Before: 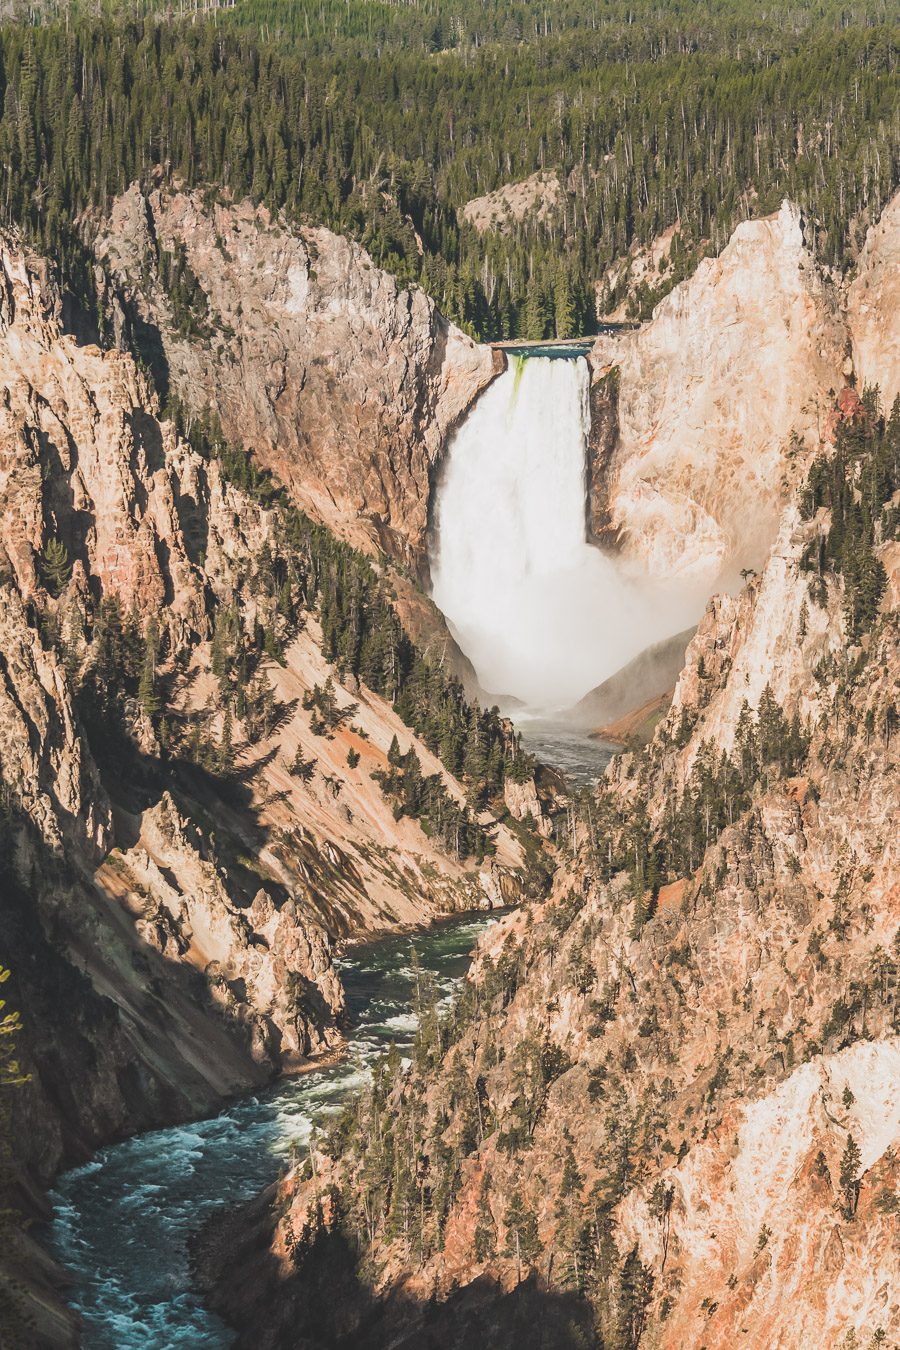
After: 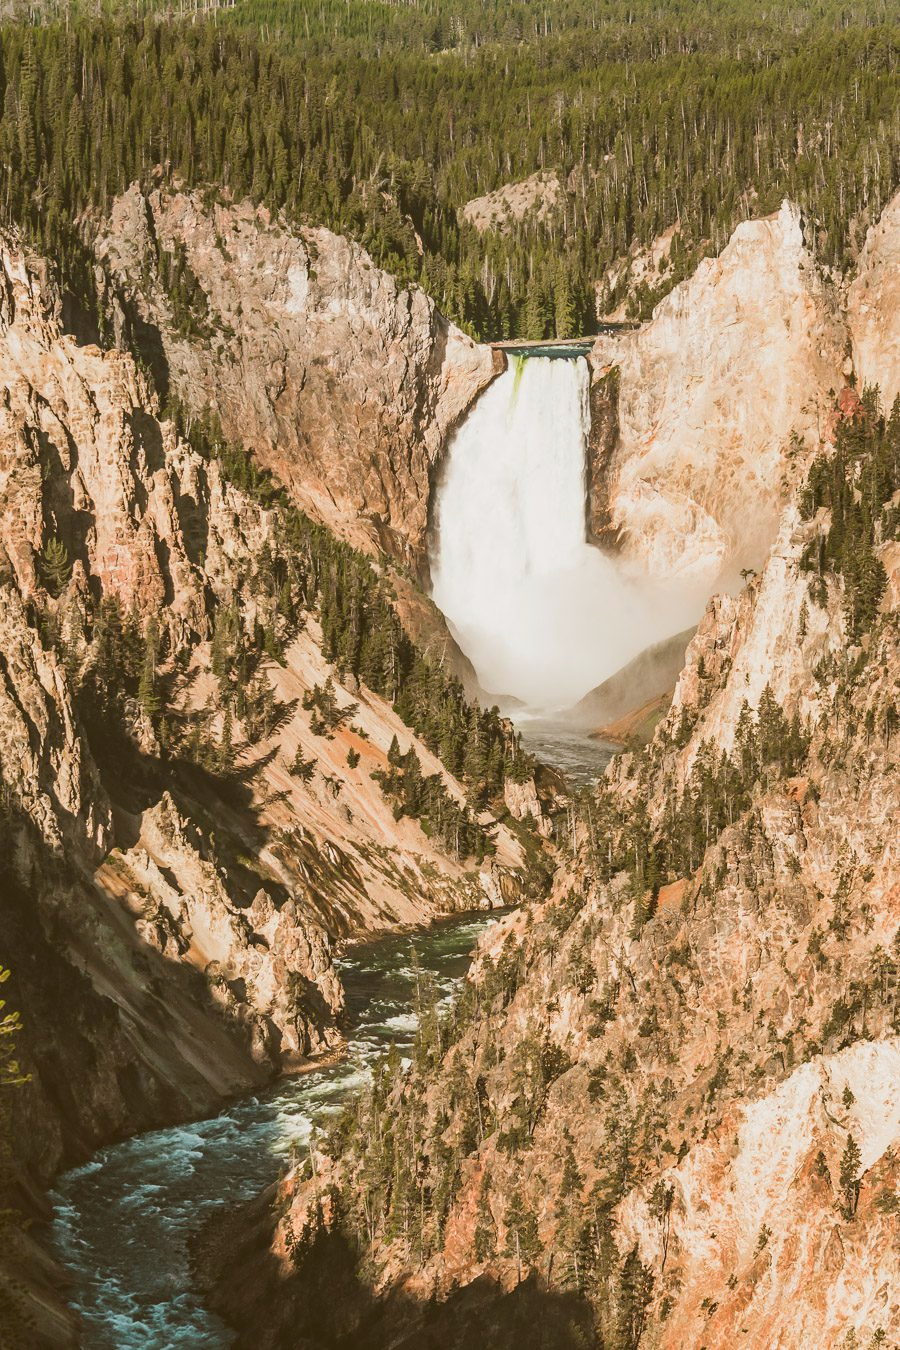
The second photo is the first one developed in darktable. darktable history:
color correction: highlights a* -0.57, highlights b* 0.181, shadows a* 4.77, shadows b* 20.34
